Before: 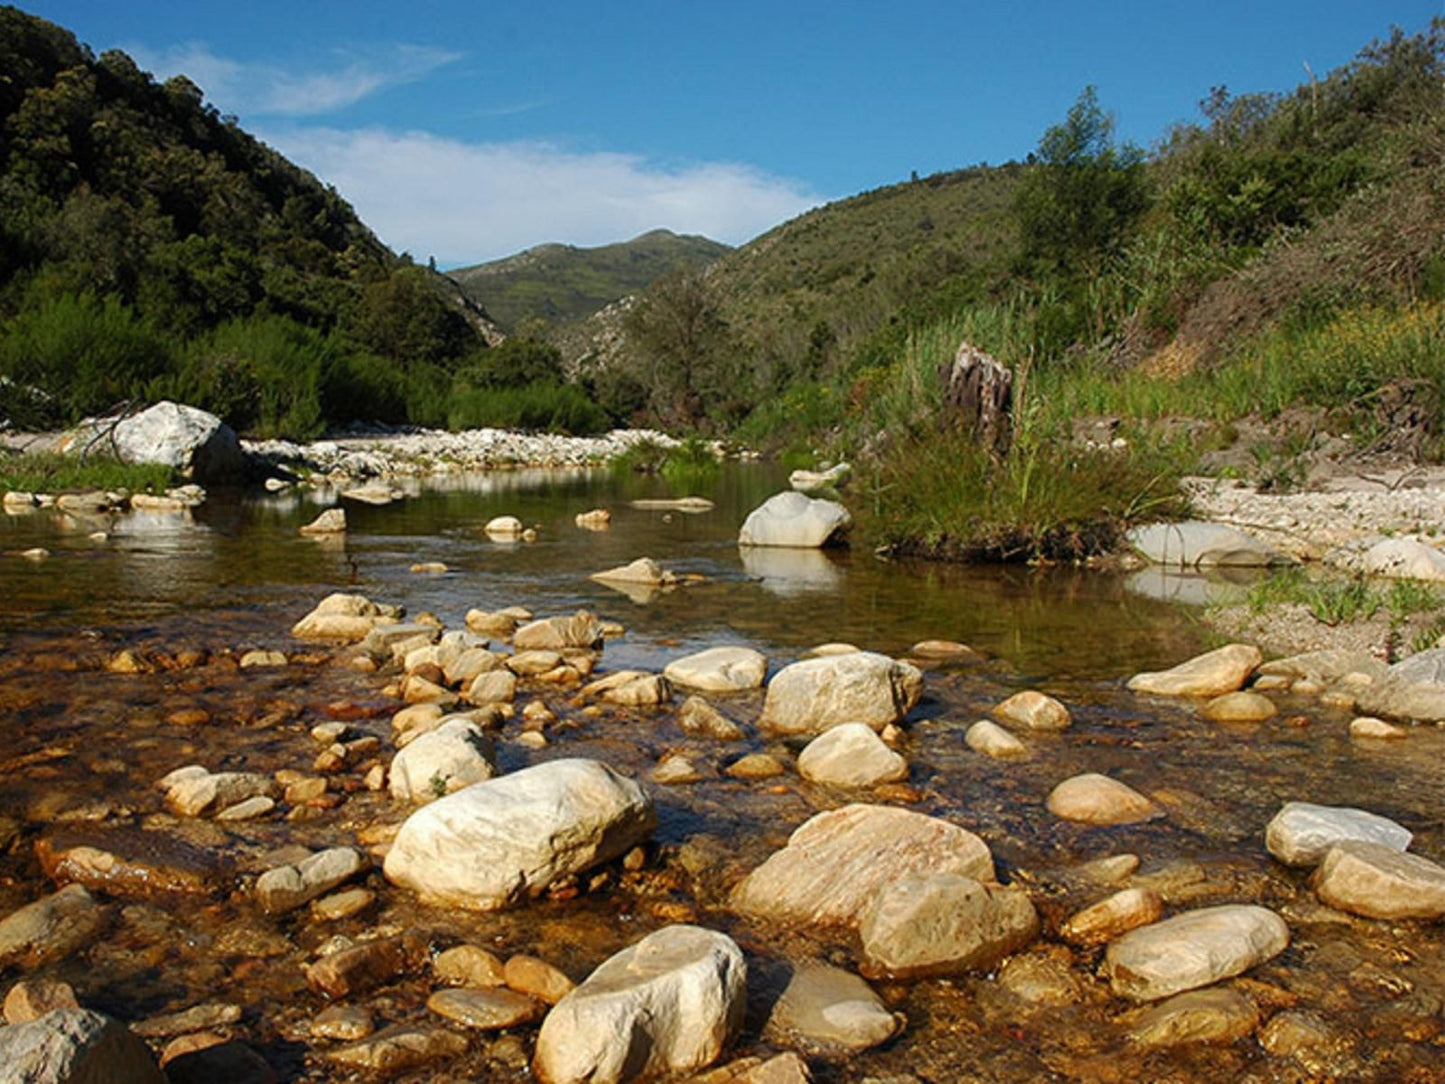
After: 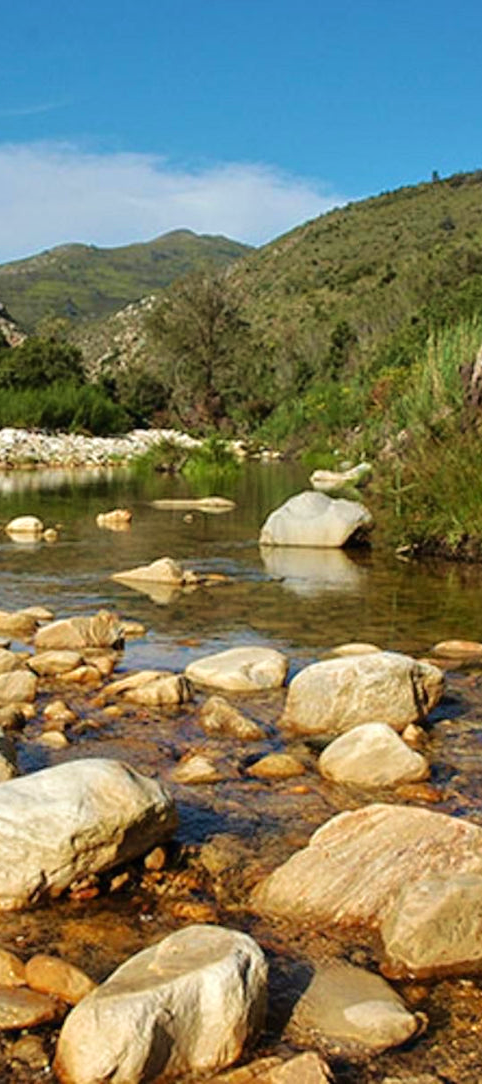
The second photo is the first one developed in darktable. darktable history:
crop: left 33.171%, right 33.446%
tone equalizer: -8 EV 0.01 EV, -7 EV -0.031 EV, -6 EV 0.013 EV, -5 EV 0.023 EV, -4 EV 0.291 EV, -3 EV 0.629 EV, -2 EV 0.582 EV, -1 EV 0.206 EV, +0 EV 0.014 EV
velvia: on, module defaults
